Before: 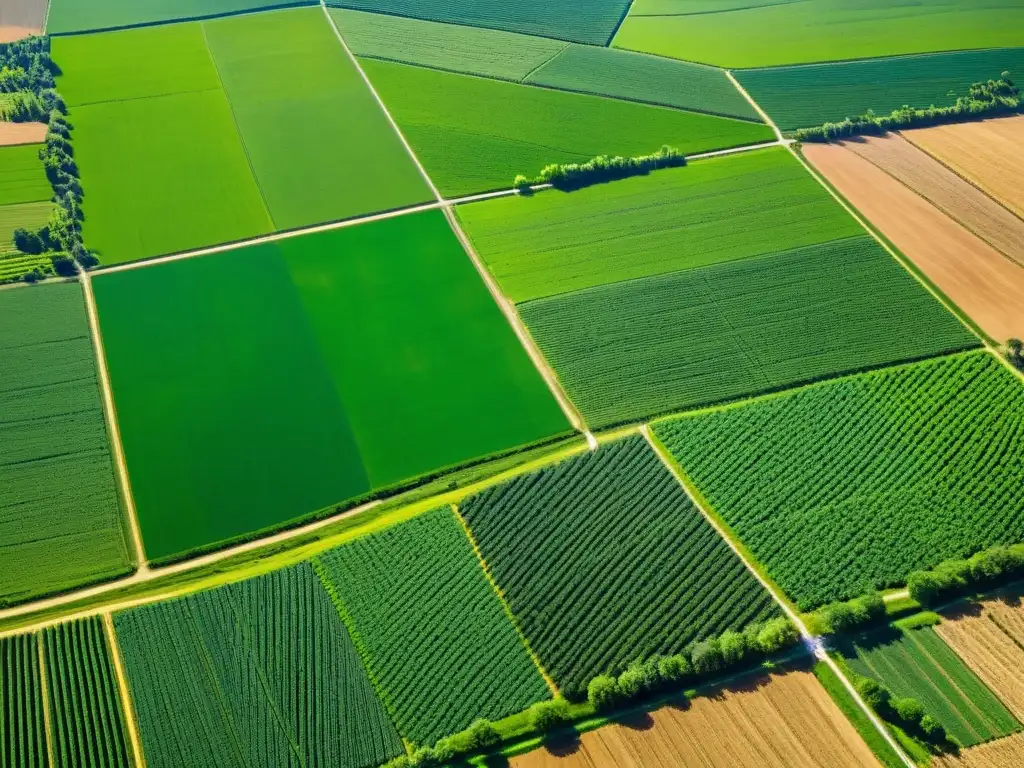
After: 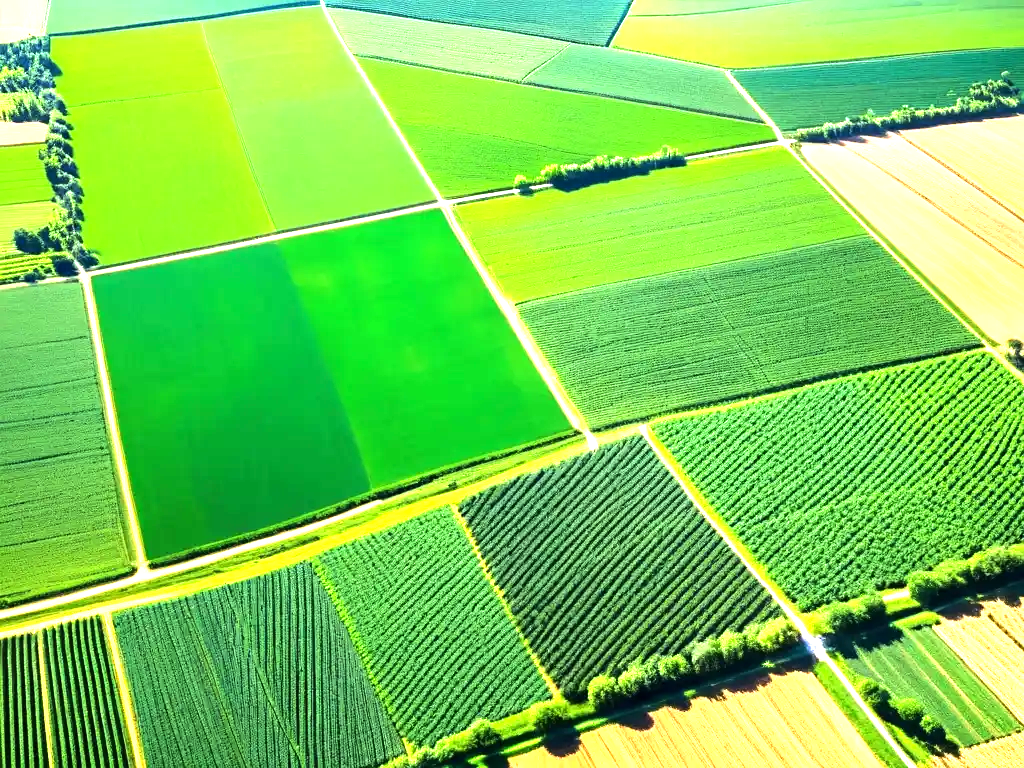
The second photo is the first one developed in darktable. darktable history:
tone equalizer: -8 EV -0.75 EV, -7 EV -0.7 EV, -6 EV -0.6 EV, -5 EV -0.4 EV, -3 EV 0.4 EV, -2 EV 0.6 EV, -1 EV 0.7 EV, +0 EV 0.75 EV, edges refinement/feathering 500, mask exposure compensation -1.57 EV, preserve details no
exposure: black level correction 0.001, exposure 1.129 EV, compensate exposure bias true, compensate highlight preservation false
